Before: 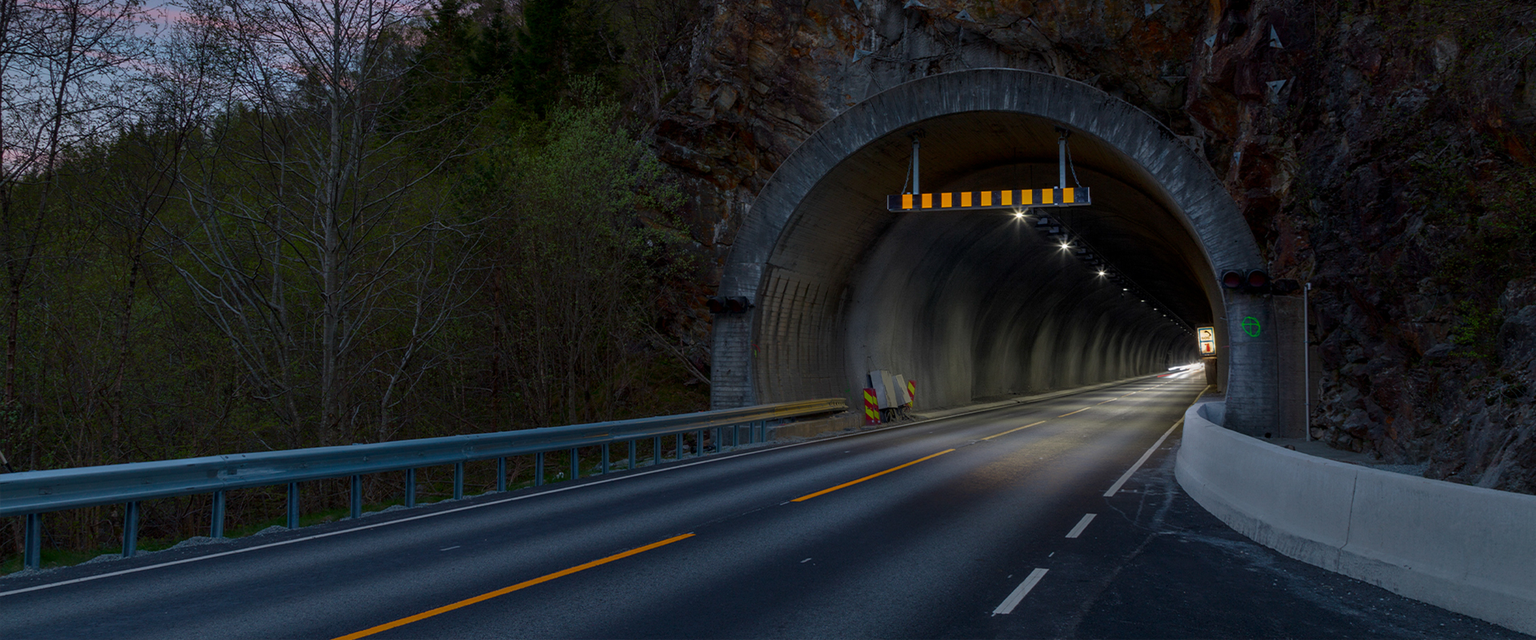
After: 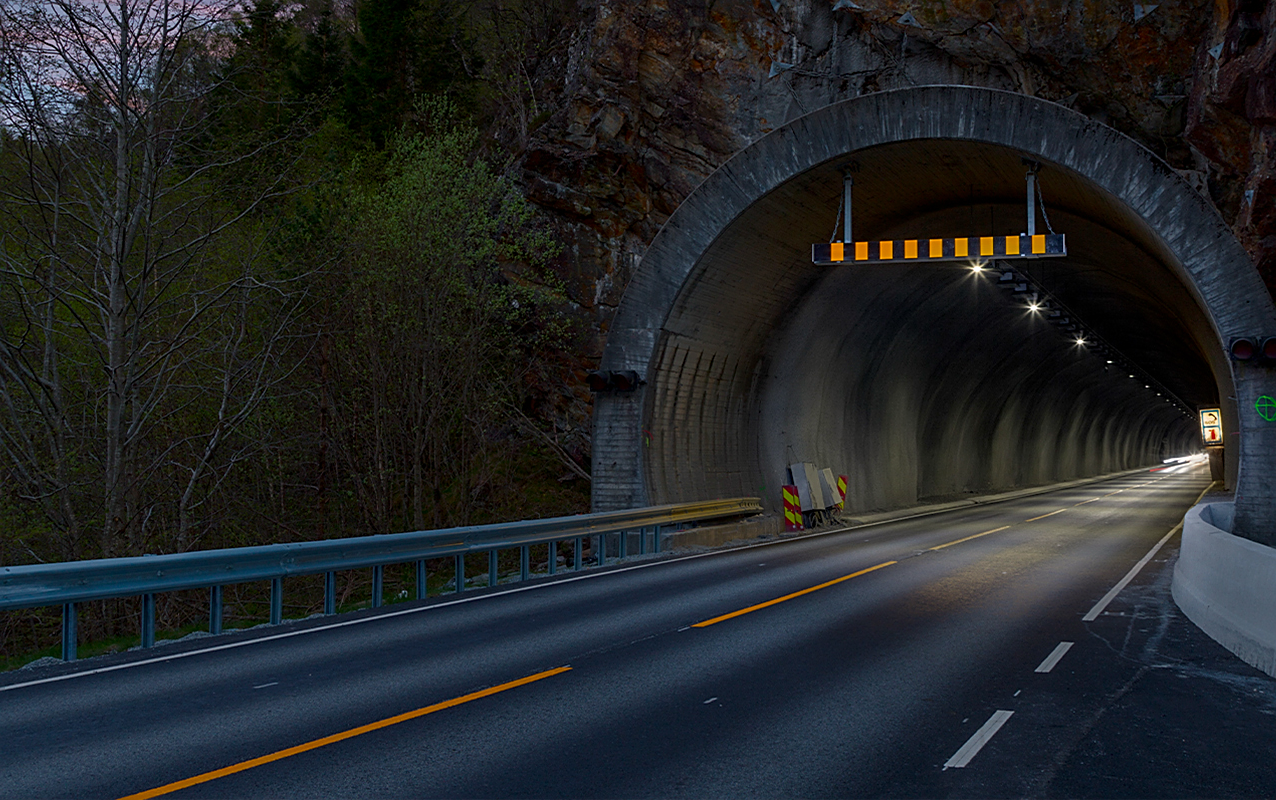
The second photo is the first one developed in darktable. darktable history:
sharpen: on, module defaults
color correction: highlights a* 0.647, highlights b* 2.88, saturation 1.09
crop and rotate: left 15.493%, right 18.042%
